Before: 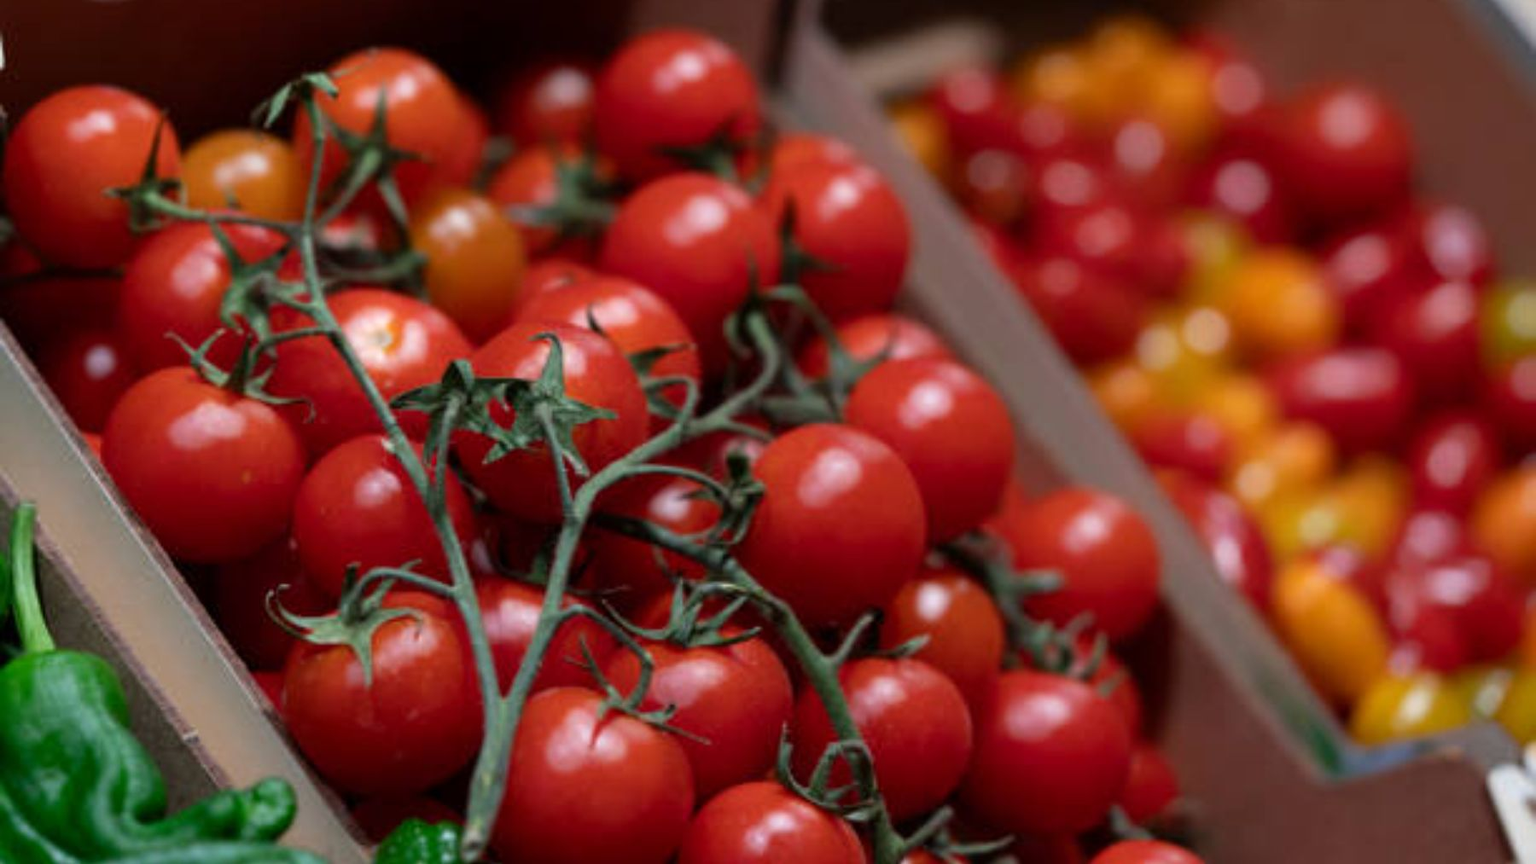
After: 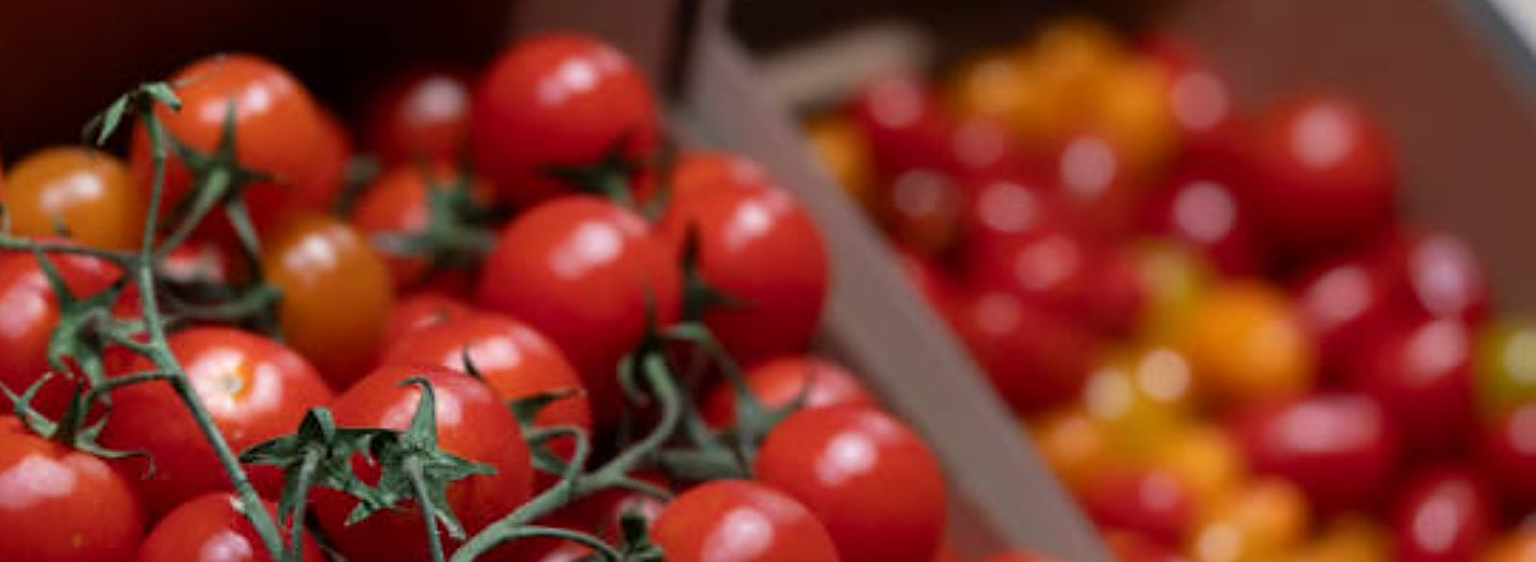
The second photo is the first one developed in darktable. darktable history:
crop and rotate: left 11.612%, bottom 42.512%
sharpen: on, module defaults
